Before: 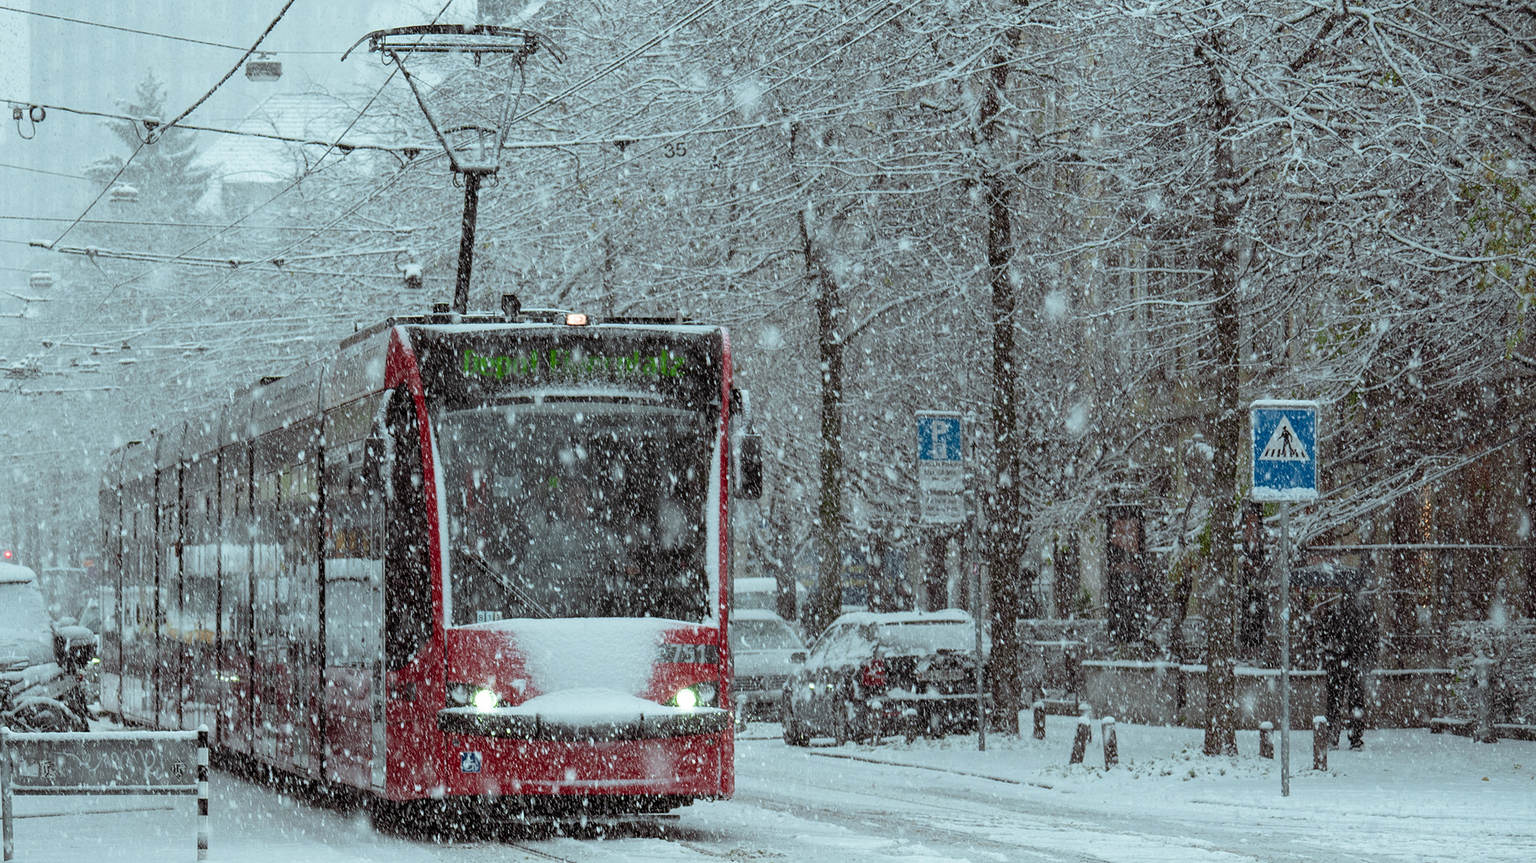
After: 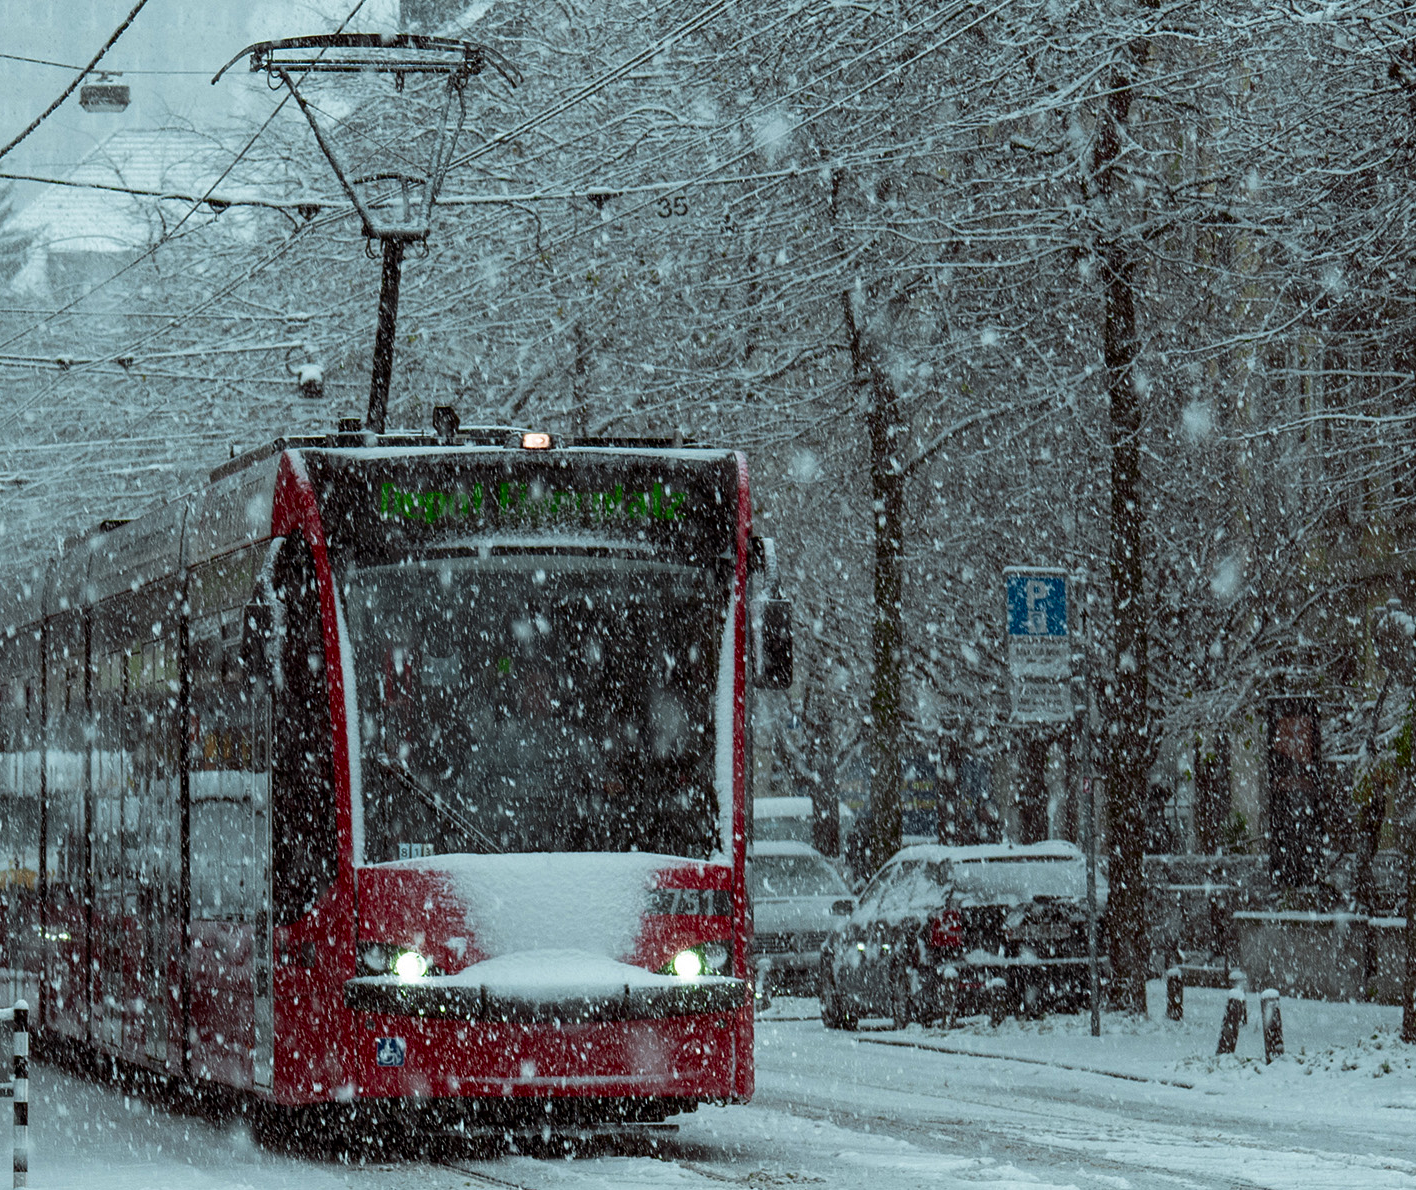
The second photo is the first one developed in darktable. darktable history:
contrast brightness saturation: brightness -0.22, saturation 0.083
crop and rotate: left 12.266%, right 20.869%
